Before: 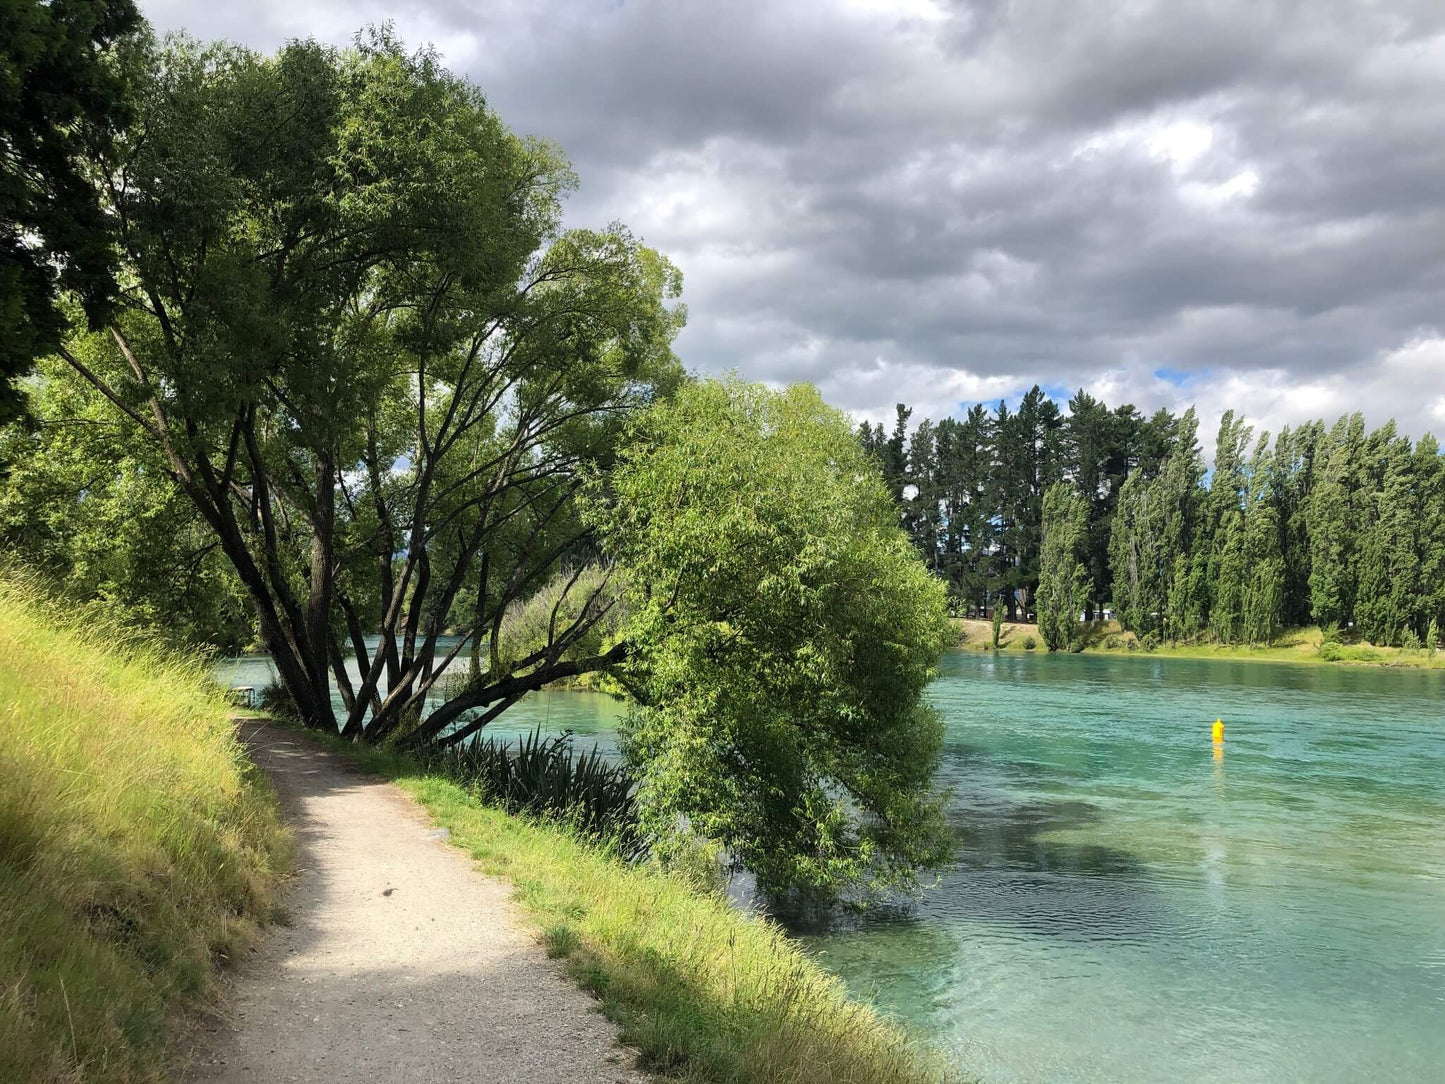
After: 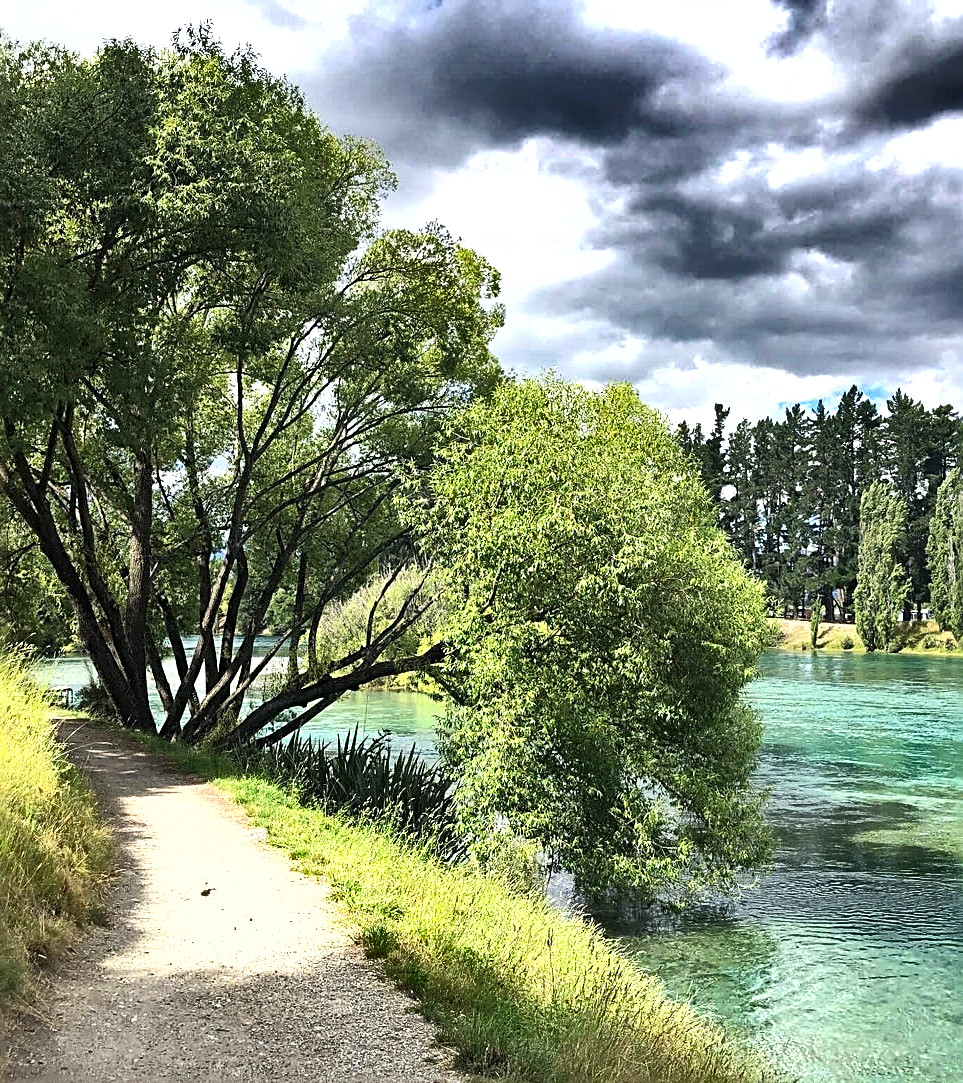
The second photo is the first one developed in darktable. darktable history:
crop and rotate: left 12.648%, right 20.685%
contrast brightness saturation: contrast 0.15, brightness 0.05
exposure: black level correction 0, exposure 0.7 EV, compensate exposure bias true, compensate highlight preservation false
shadows and highlights: shadows 20.91, highlights -82.73, soften with gaussian
tone equalizer: on, module defaults
sharpen: radius 2.584, amount 0.688
